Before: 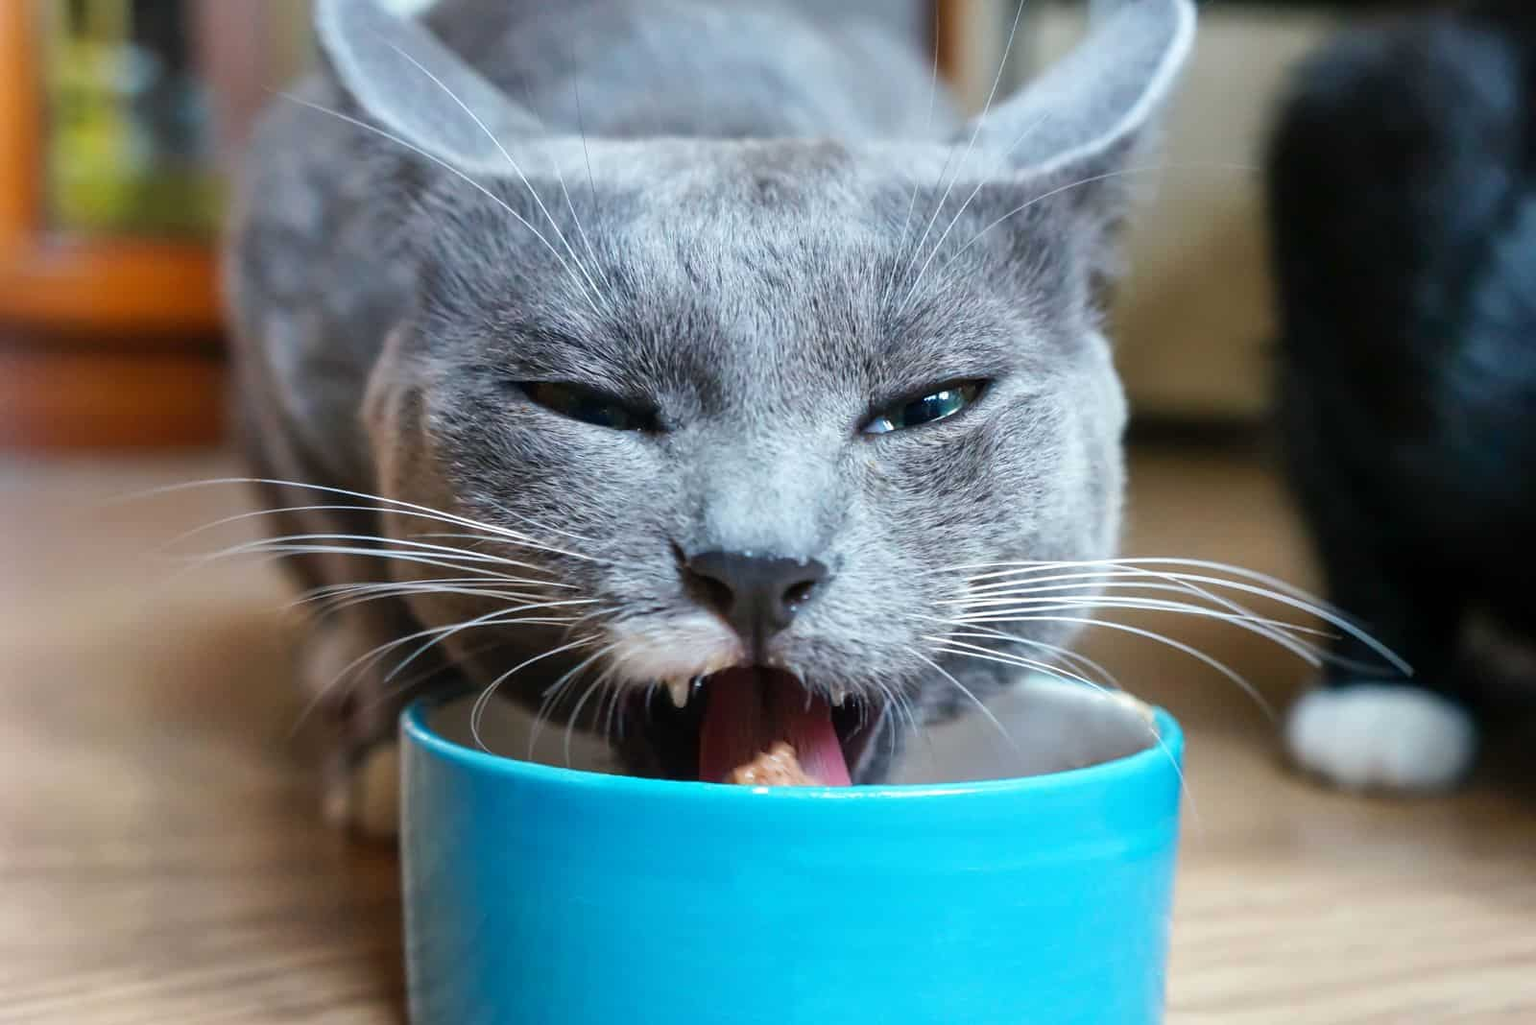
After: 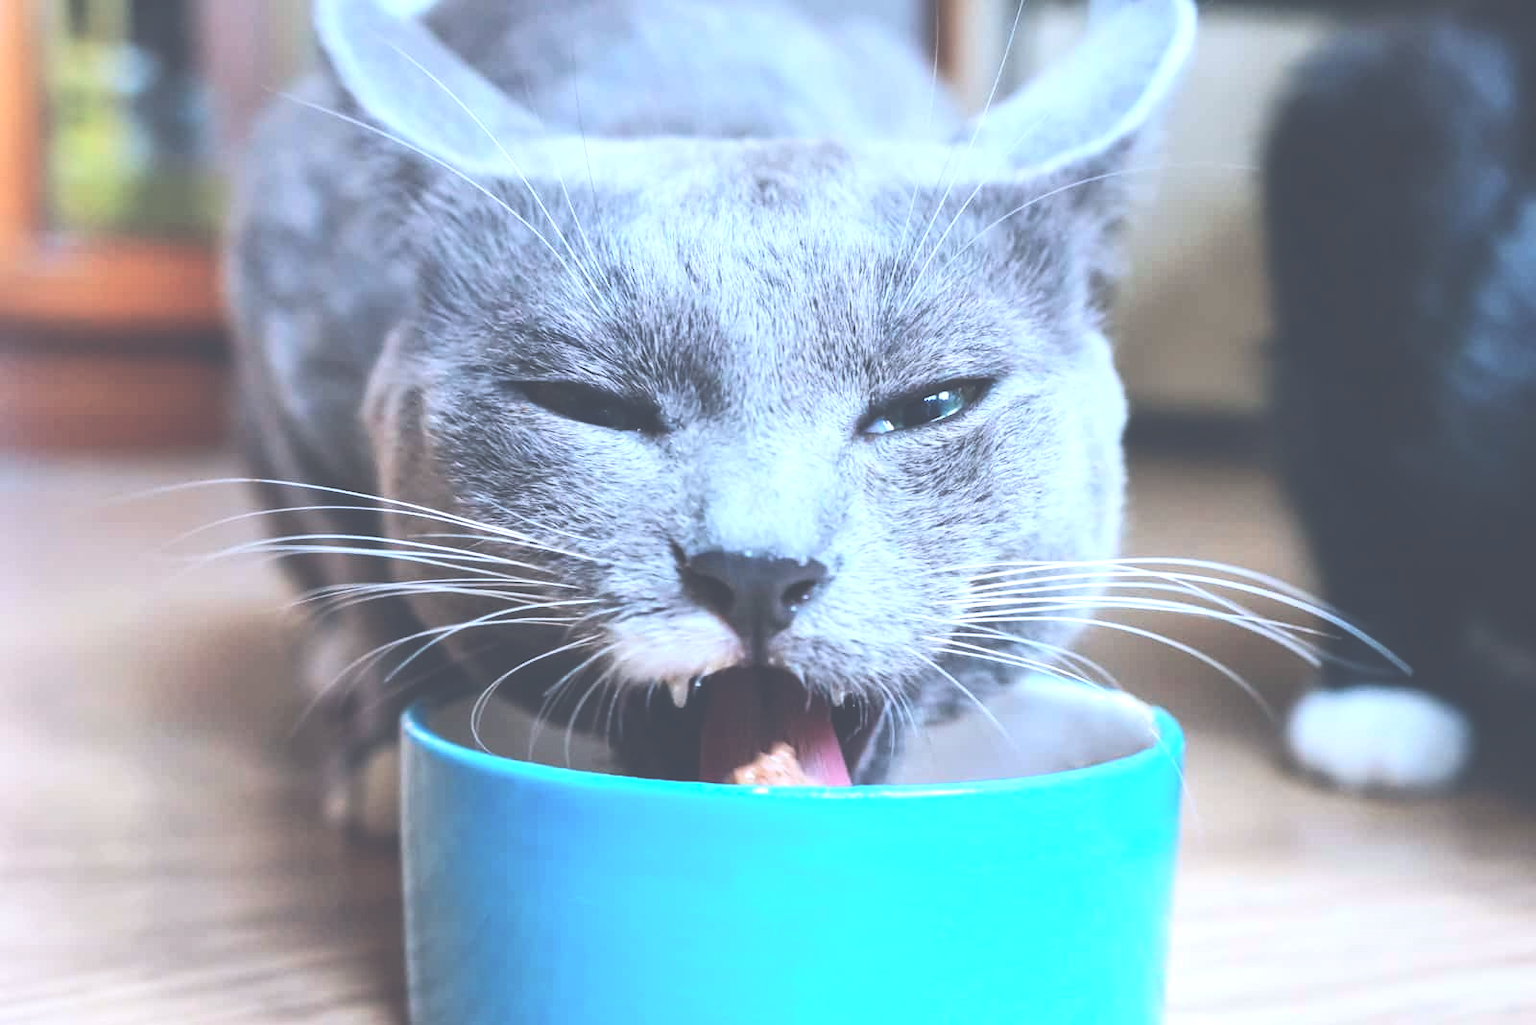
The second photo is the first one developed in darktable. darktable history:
color calibration: illuminant custom, x 0.371, y 0.381, temperature 4282.54 K
exposure: black level correction -0.07, exposure 0.503 EV, compensate highlight preservation false
contrast brightness saturation: contrast 0.224
